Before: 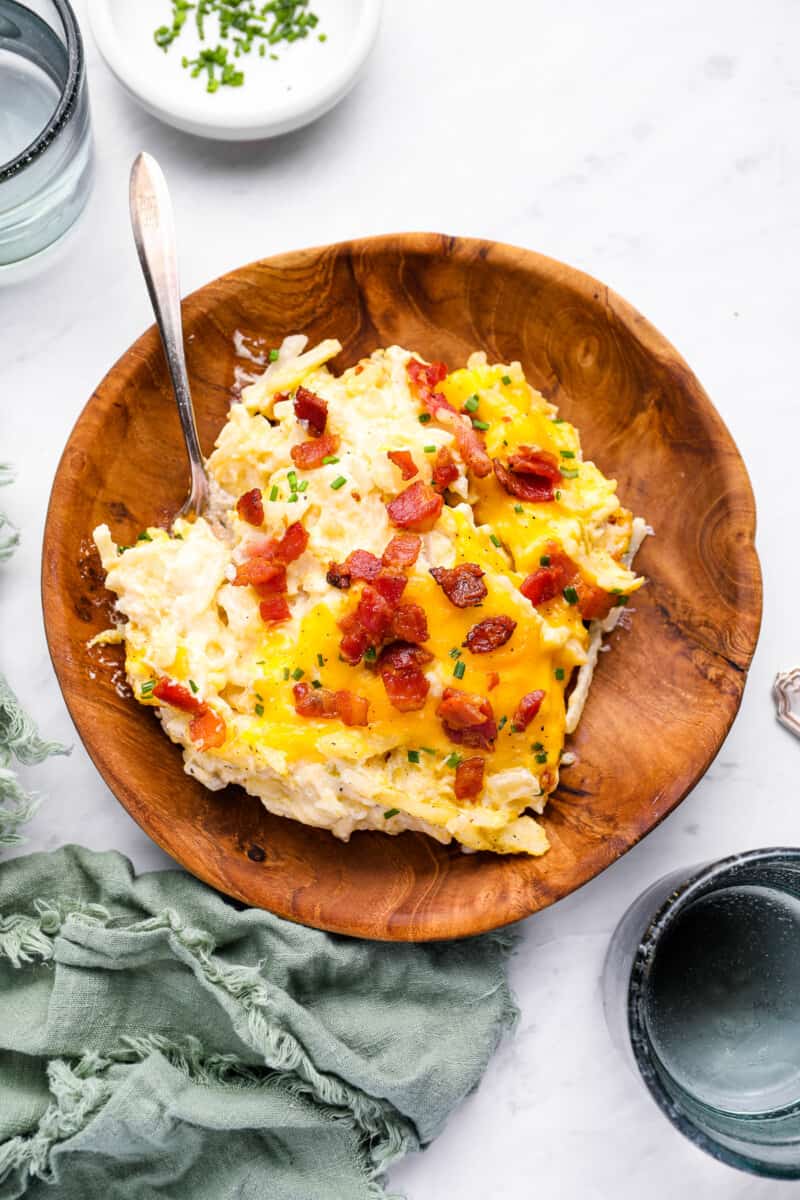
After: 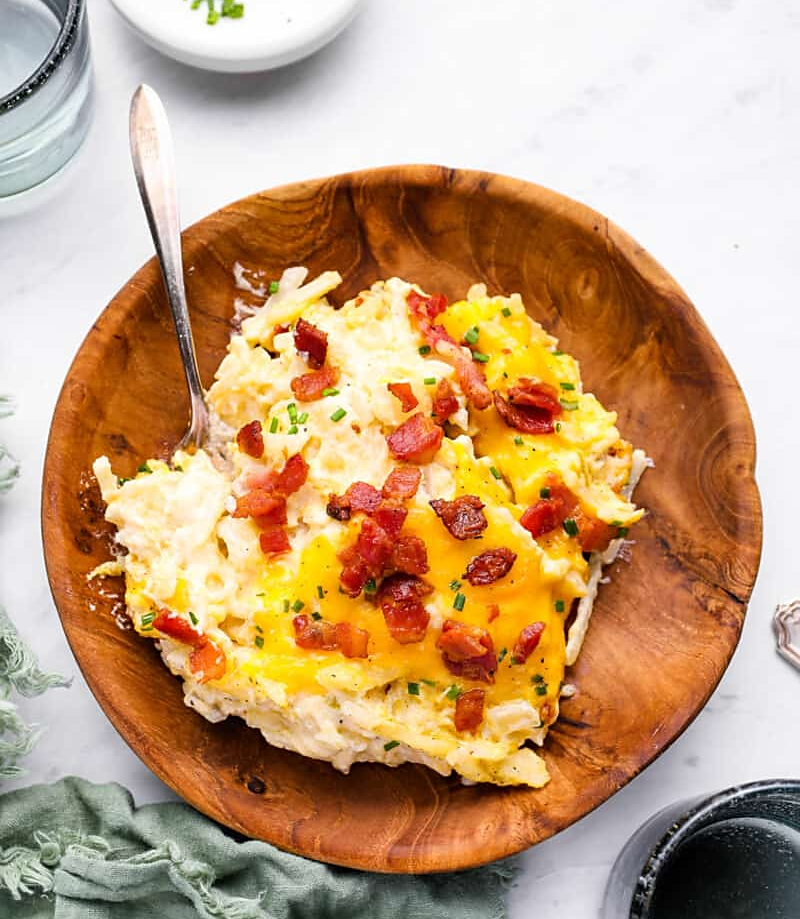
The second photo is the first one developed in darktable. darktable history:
sharpen: radius 1.841, amount 0.408, threshold 1.659
crop: top 5.717%, bottom 17.635%
